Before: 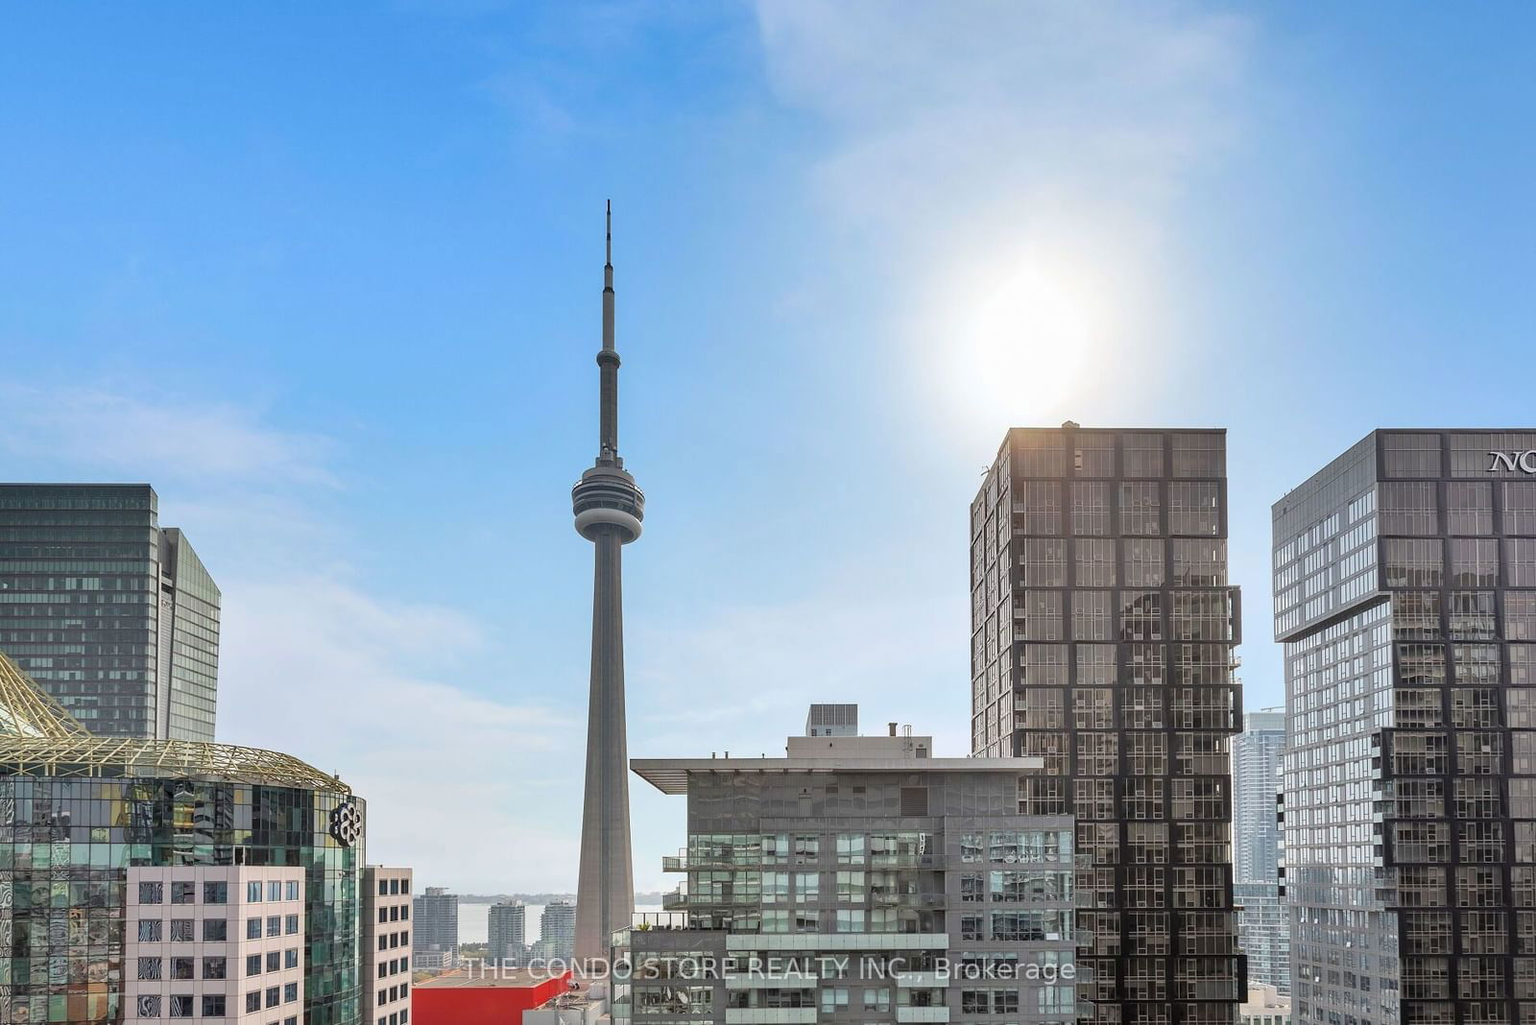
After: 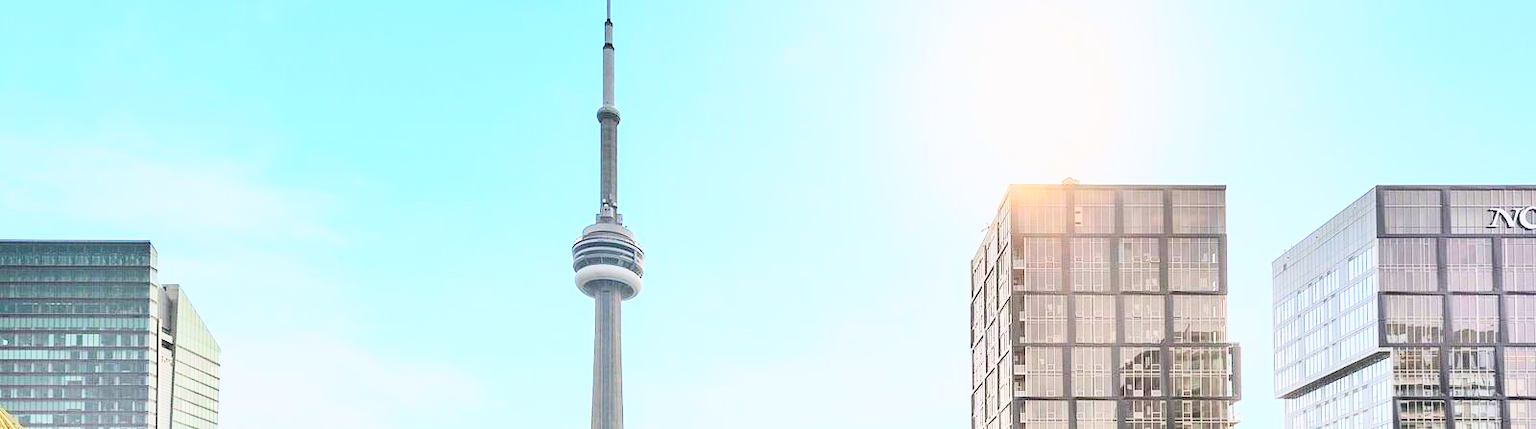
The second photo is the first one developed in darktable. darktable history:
contrast brightness saturation: contrast 0.2, brightness 0.16, saturation 0.22
crop and rotate: top 23.84%, bottom 34.294%
rgb curve: curves: ch0 [(0, 0) (0.21, 0.15) (0.24, 0.21) (0.5, 0.75) (0.75, 0.96) (0.89, 0.99) (1, 1)]; ch1 [(0, 0.02) (0.21, 0.13) (0.25, 0.2) (0.5, 0.67) (0.75, 0.9) (0.89, 0.97) (1, 1)]; ch2 [(0, 0.02) (0.21, 0.13) (0.25, 0.2) (0.5, 0.67) (0.75, 0.9) (0.89, 0.97) (1, 1)], compensate middle gray true
color balance rgb: shadows lift › chroma 1%, shadows lift › hue 113°, highlights gain › chroma 0.2%, highlights gain › hue 333°, perceptual saturation grading › global saturation 20%, perceptual saturation grading › highlights -50%, perceptual saturation grading › shadows 25%, contrast -30%
